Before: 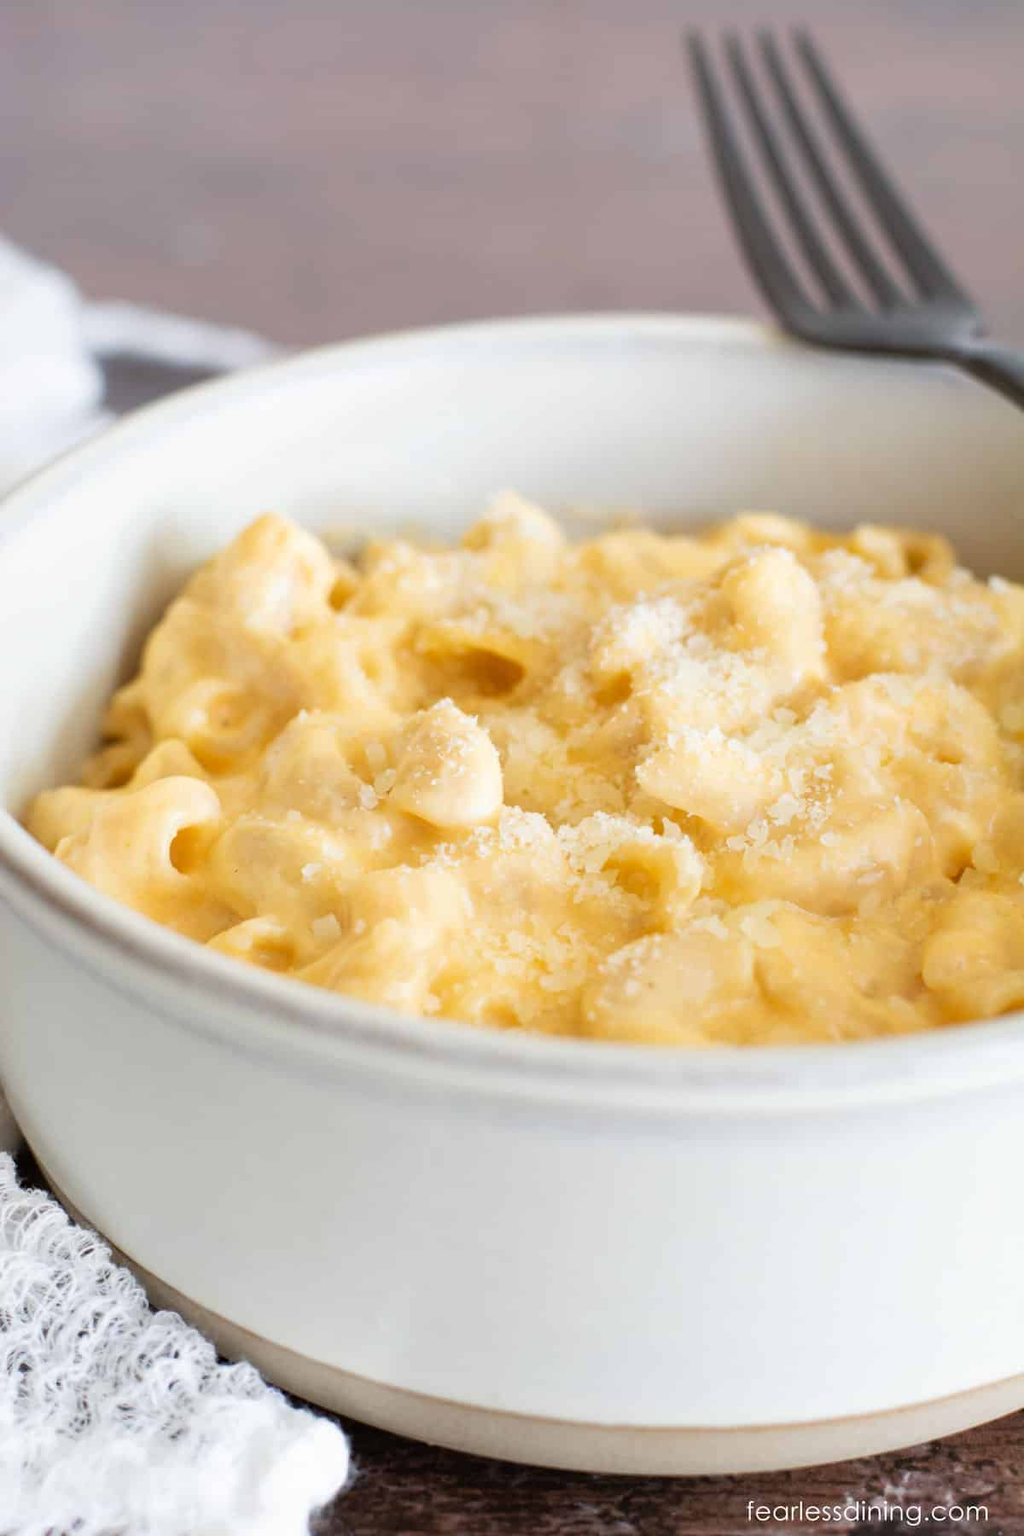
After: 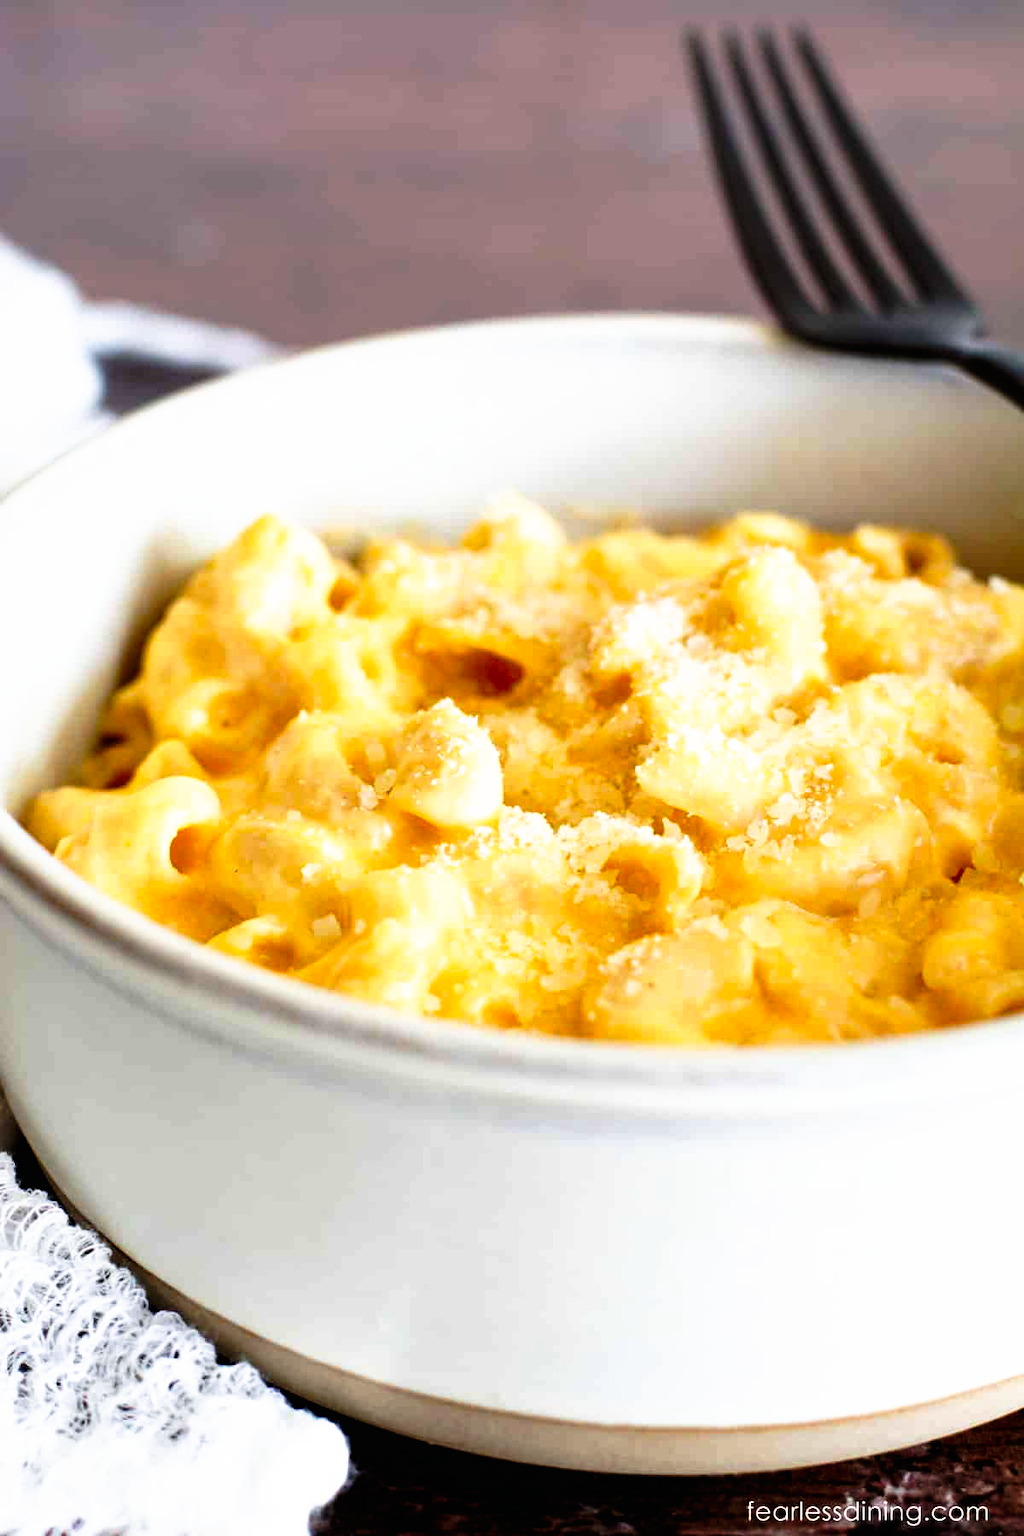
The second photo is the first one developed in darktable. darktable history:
tone curve: curves: ch0 [(0, 0) (0.003, 0.008) (0.011, 0.008) (0.025, 0.008) (0.044, 0.008) (0.069, 0.006) (0.1, 0.006) (0.136, 0.006) (0.177, 0.008) (0.224, 0.012) (0.277, 0.026) (0.335, 0.083) (0.399, 0.165) (0.468, 0.292) (0.543, 0.416) (0.623, 0.535) (0.709, 0.692) (0.801, 0.853) (0.898, 0.981) (1, 1)], preserve colors none
